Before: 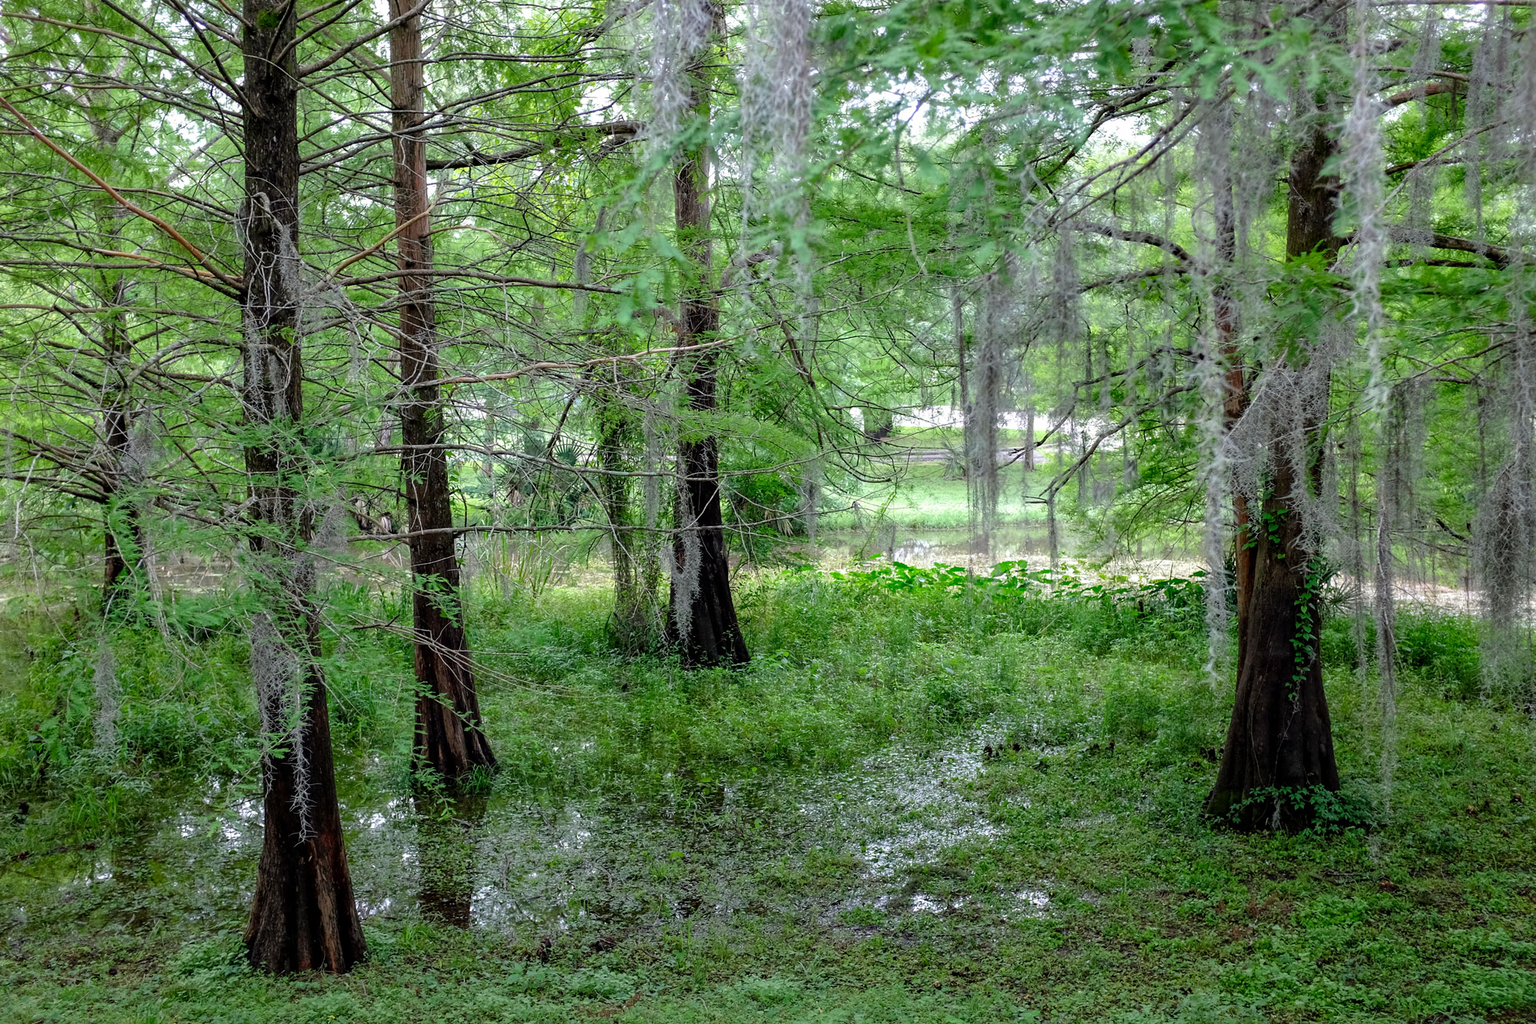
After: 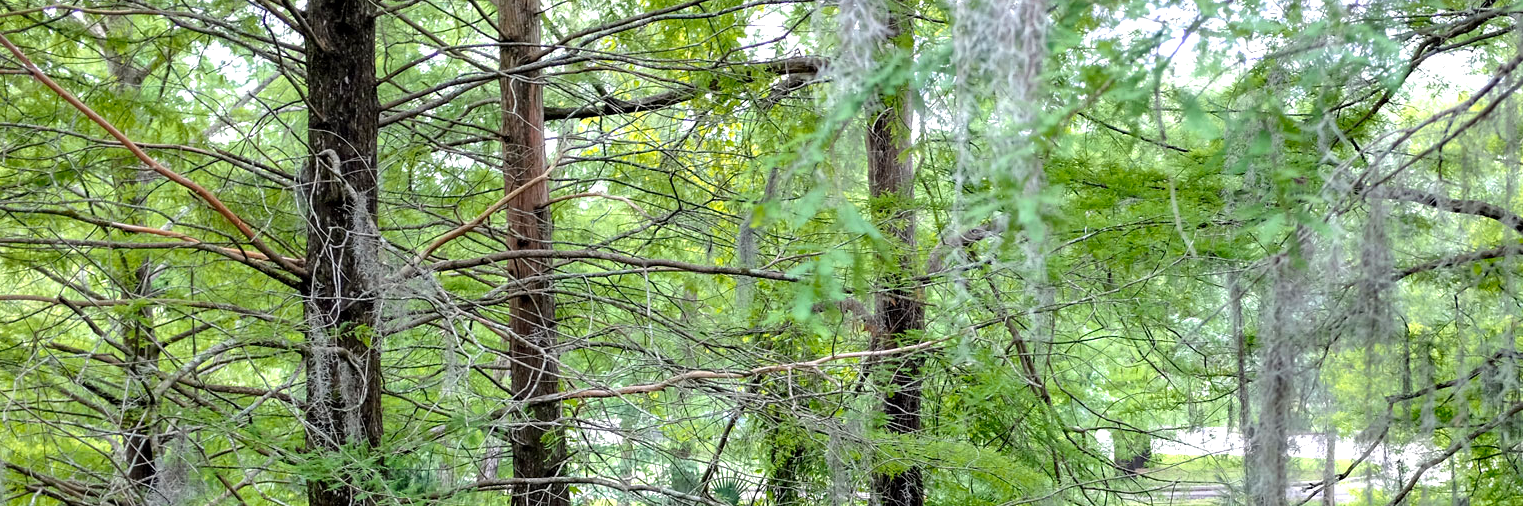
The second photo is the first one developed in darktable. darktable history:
exposure: black level correction 0.001, exposure 0.499 EV, compensate exposure bias true, compensate highlight preservation false
color zones: curves: ch1 [(0, 0.455) (0.063, 0.455) (0.286, 0.495) (0.429, 0.5) (0.571, 0.5) (0.714, 0.5) (0.857, 0.5) (1, 0.455)]; ch2 [(0, 0.532) (0.063, 0.521) (0.233, 0.447) (0.429, 0.489) (0.571, 0.5) (0.714, 0.5) (0.857, 0.5) (1, 0.532)]
crop: left 0.555%, top 7.65%, right 23.268%, bottom 54.348%
